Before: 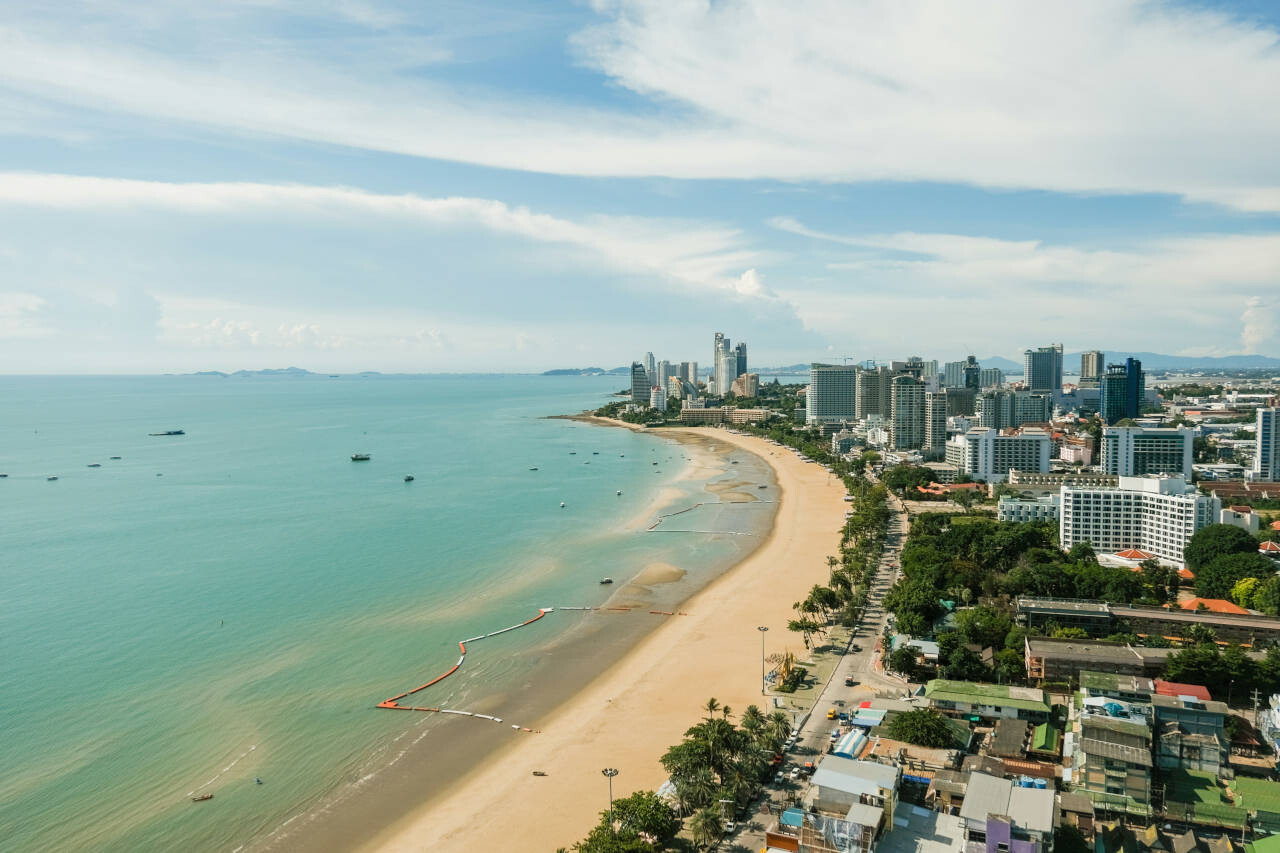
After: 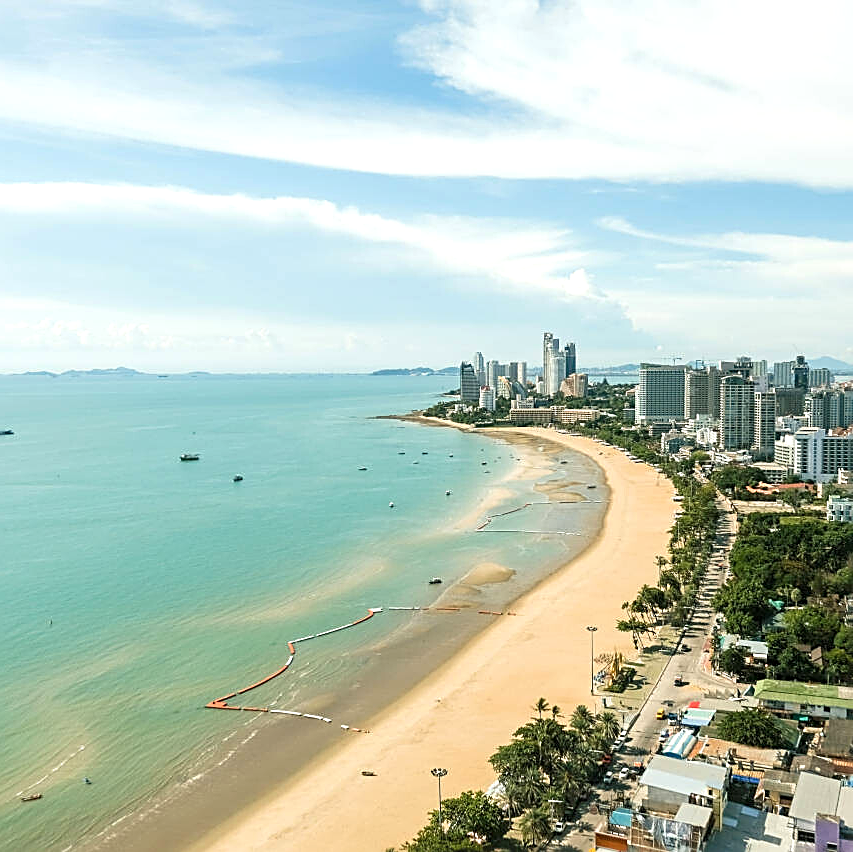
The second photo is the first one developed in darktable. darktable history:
crop and rotate: left 13.409%, right 19.924%
sharpen: amount 0.75
exposure: exposure 0.426 EV, compensate highlight preservation false
